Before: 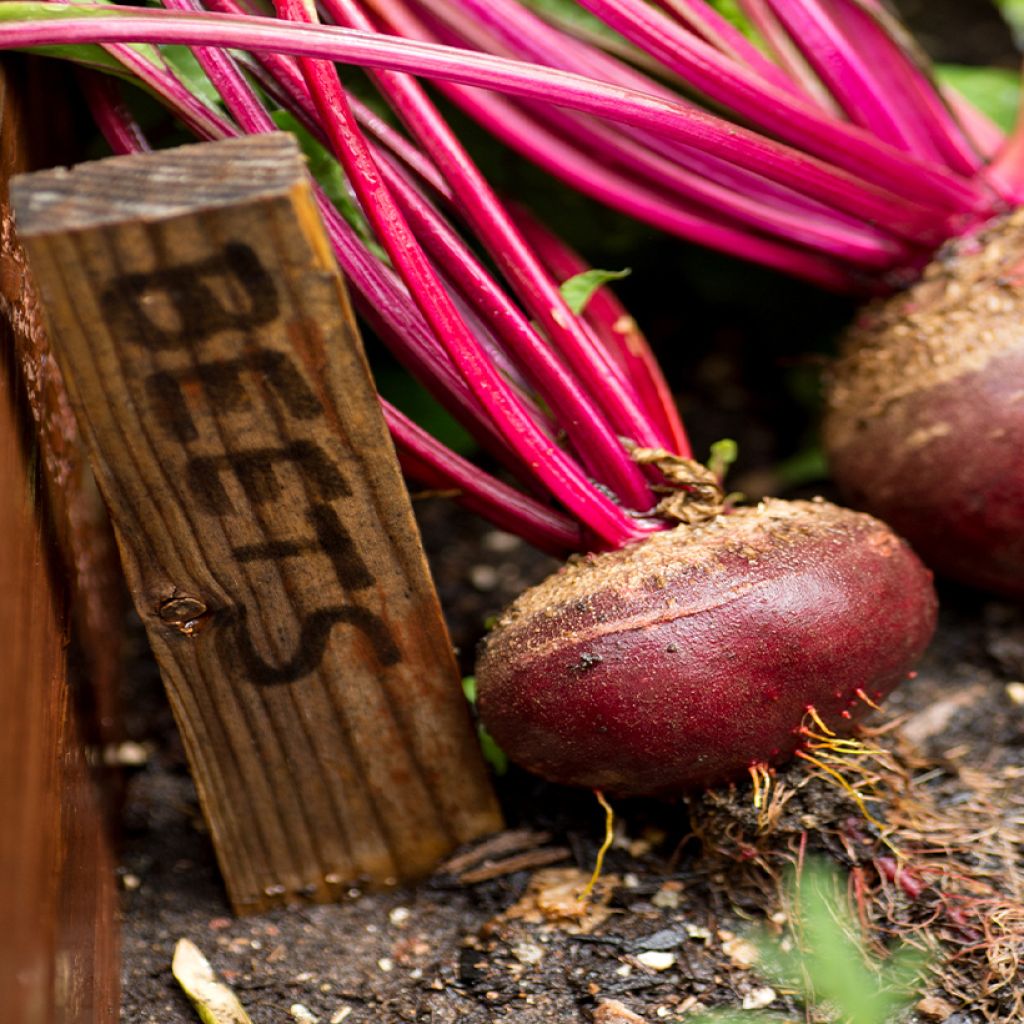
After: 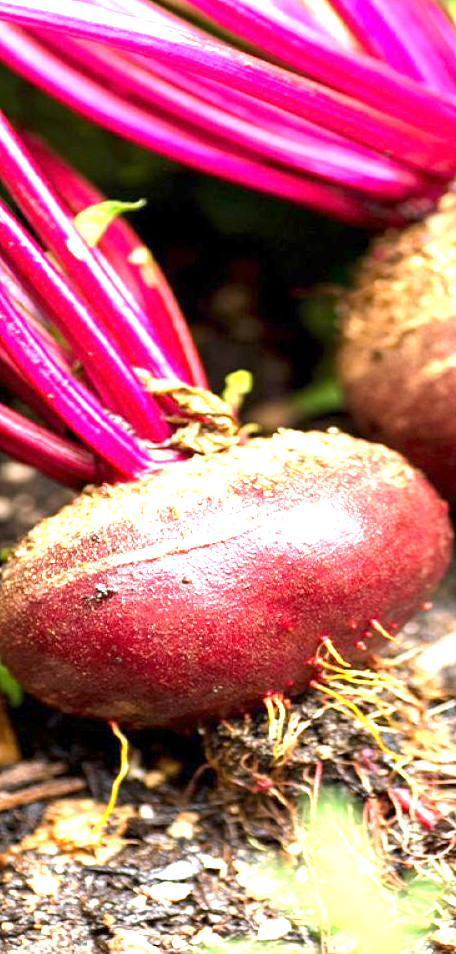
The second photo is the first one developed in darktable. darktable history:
crop: left 47.436%, top 6.742%, right 7.946%
exposure: exposure 2.001 EV, compensate highlight preservation false
